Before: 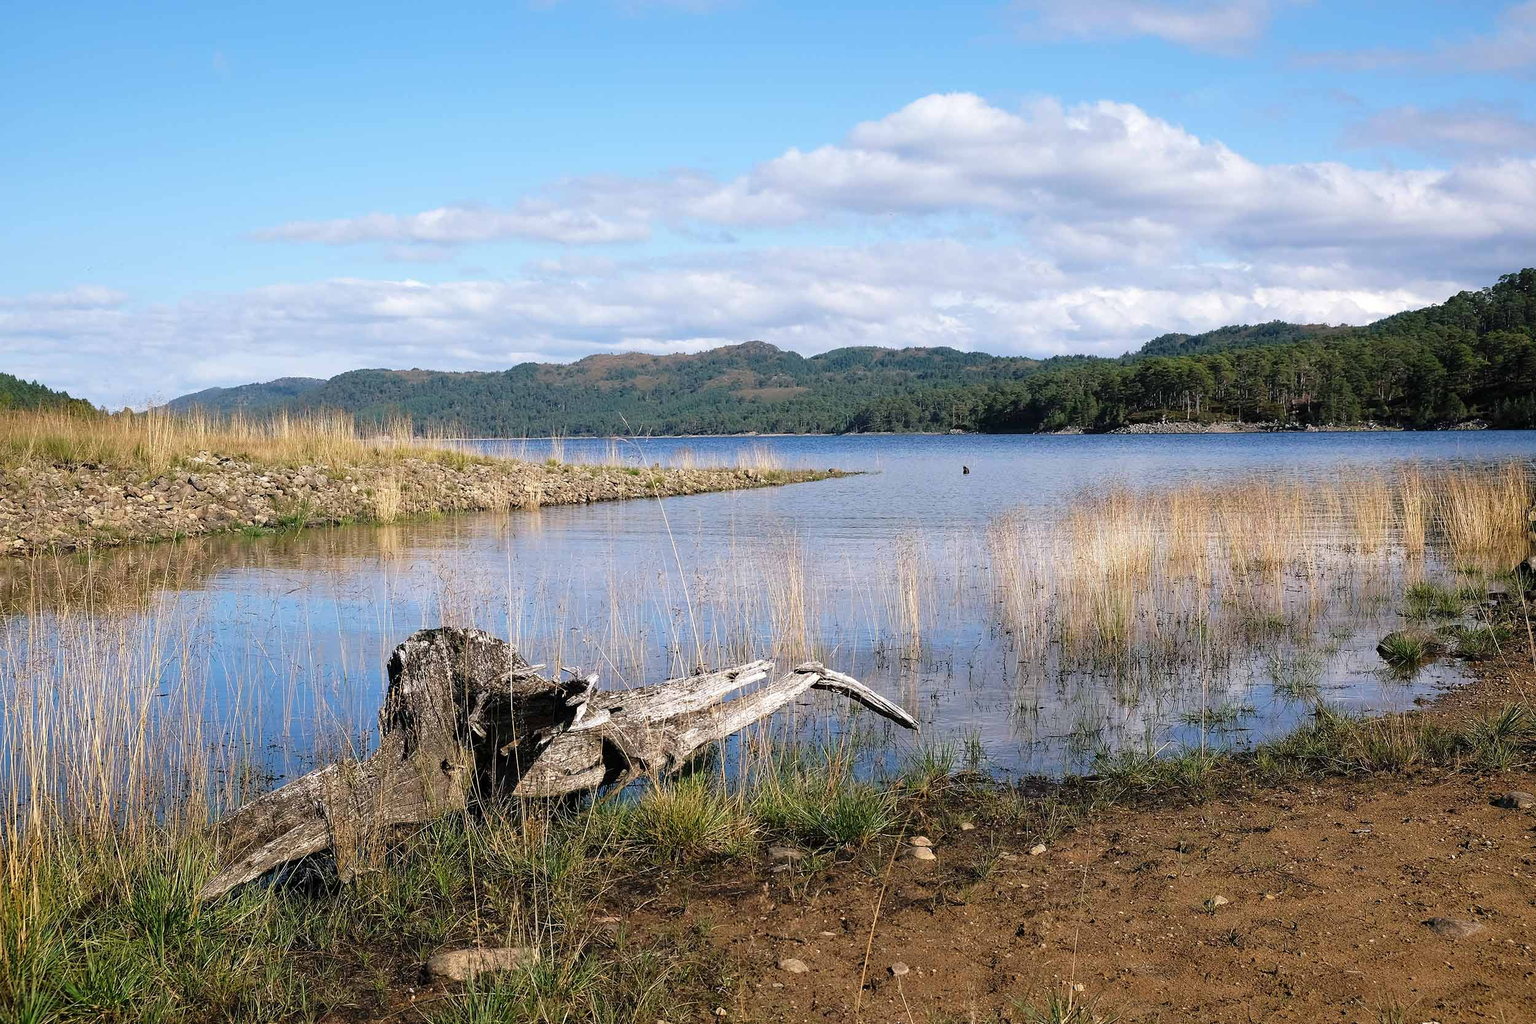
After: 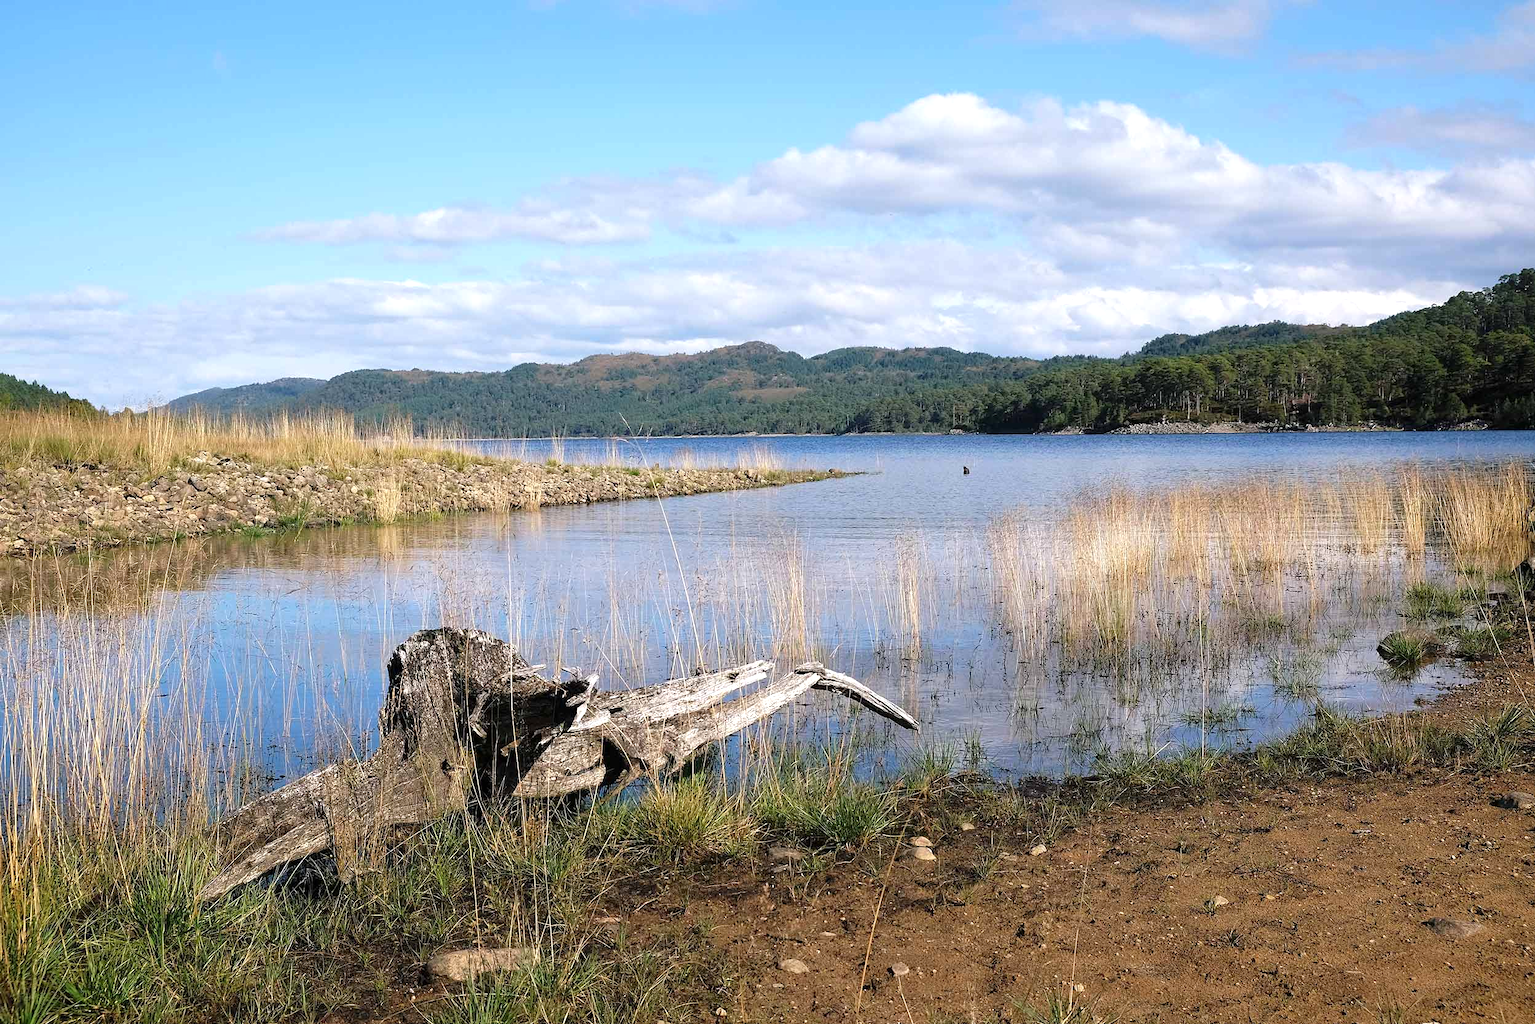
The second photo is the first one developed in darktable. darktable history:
tone equalizer: edges refinement/feathering 500, mask exposure compensation -1.57 EV, preserve details no
exposure: exposure 0.241 EV, compensate highlight preservation false
